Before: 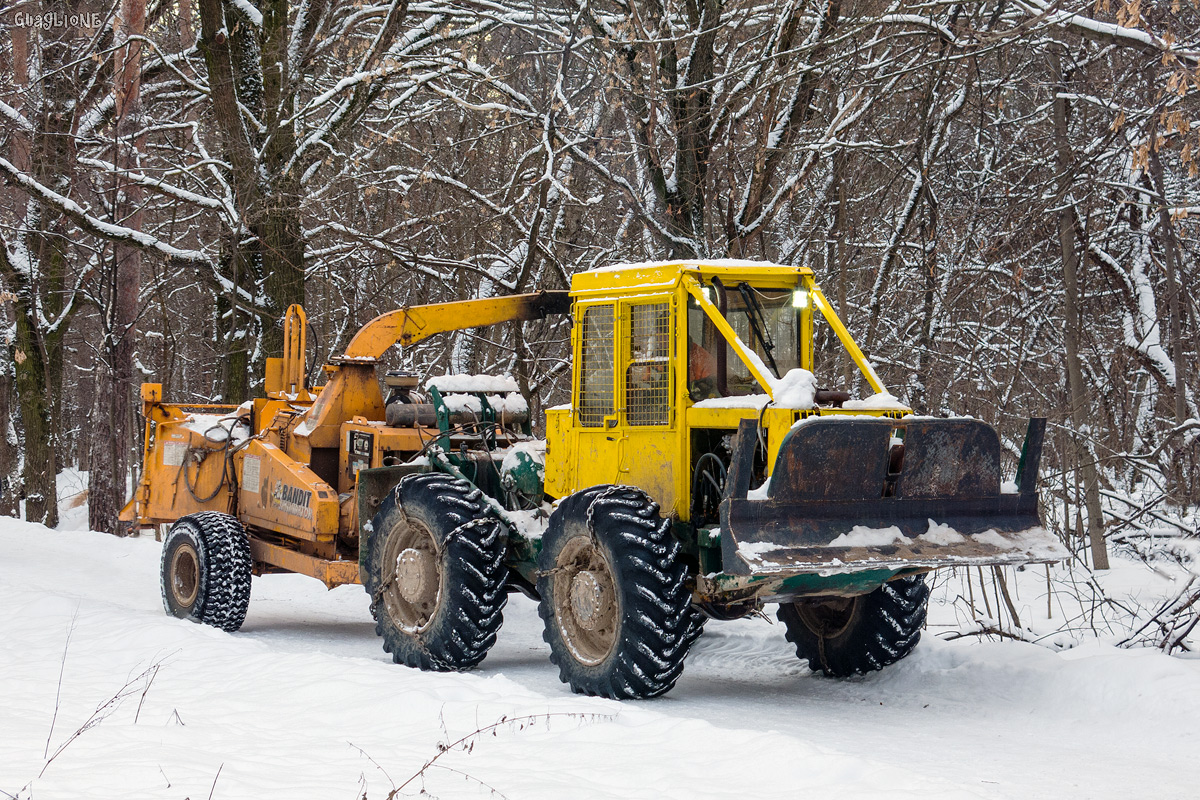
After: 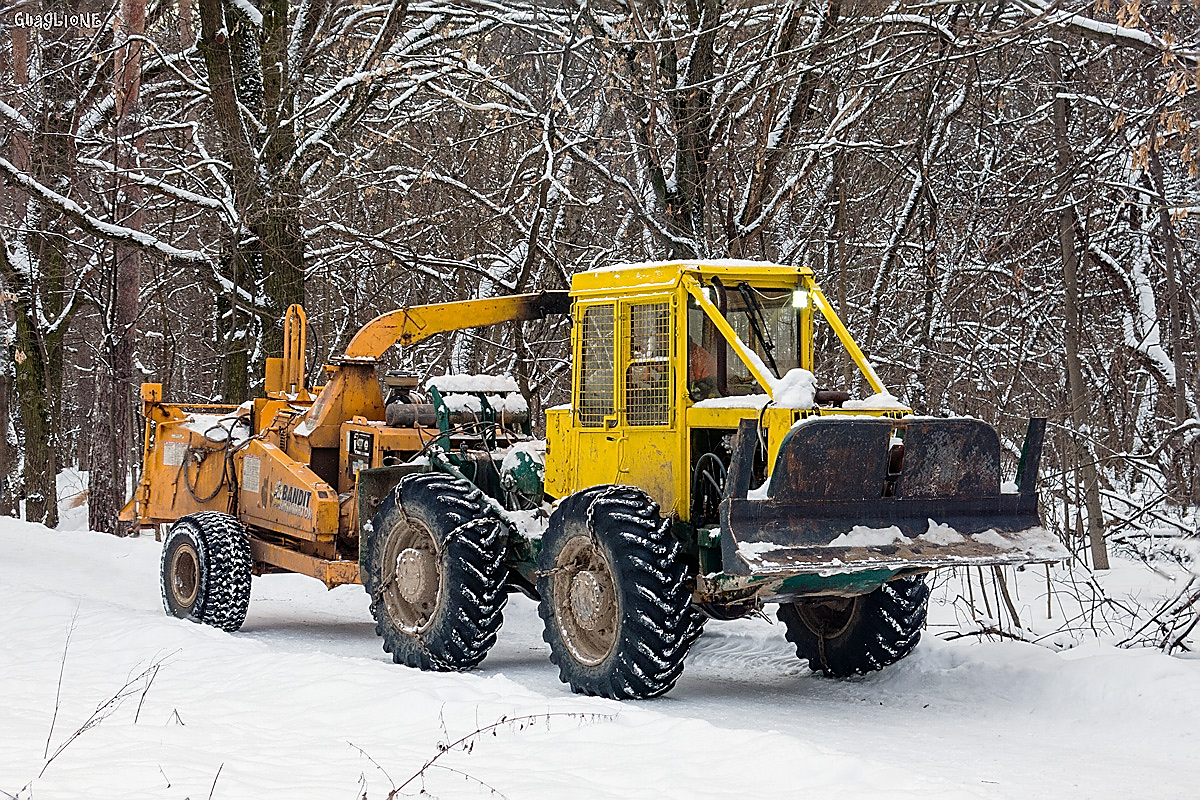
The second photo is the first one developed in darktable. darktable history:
sharpen: radius 1.364, amount 1.261, threshold 0.737
